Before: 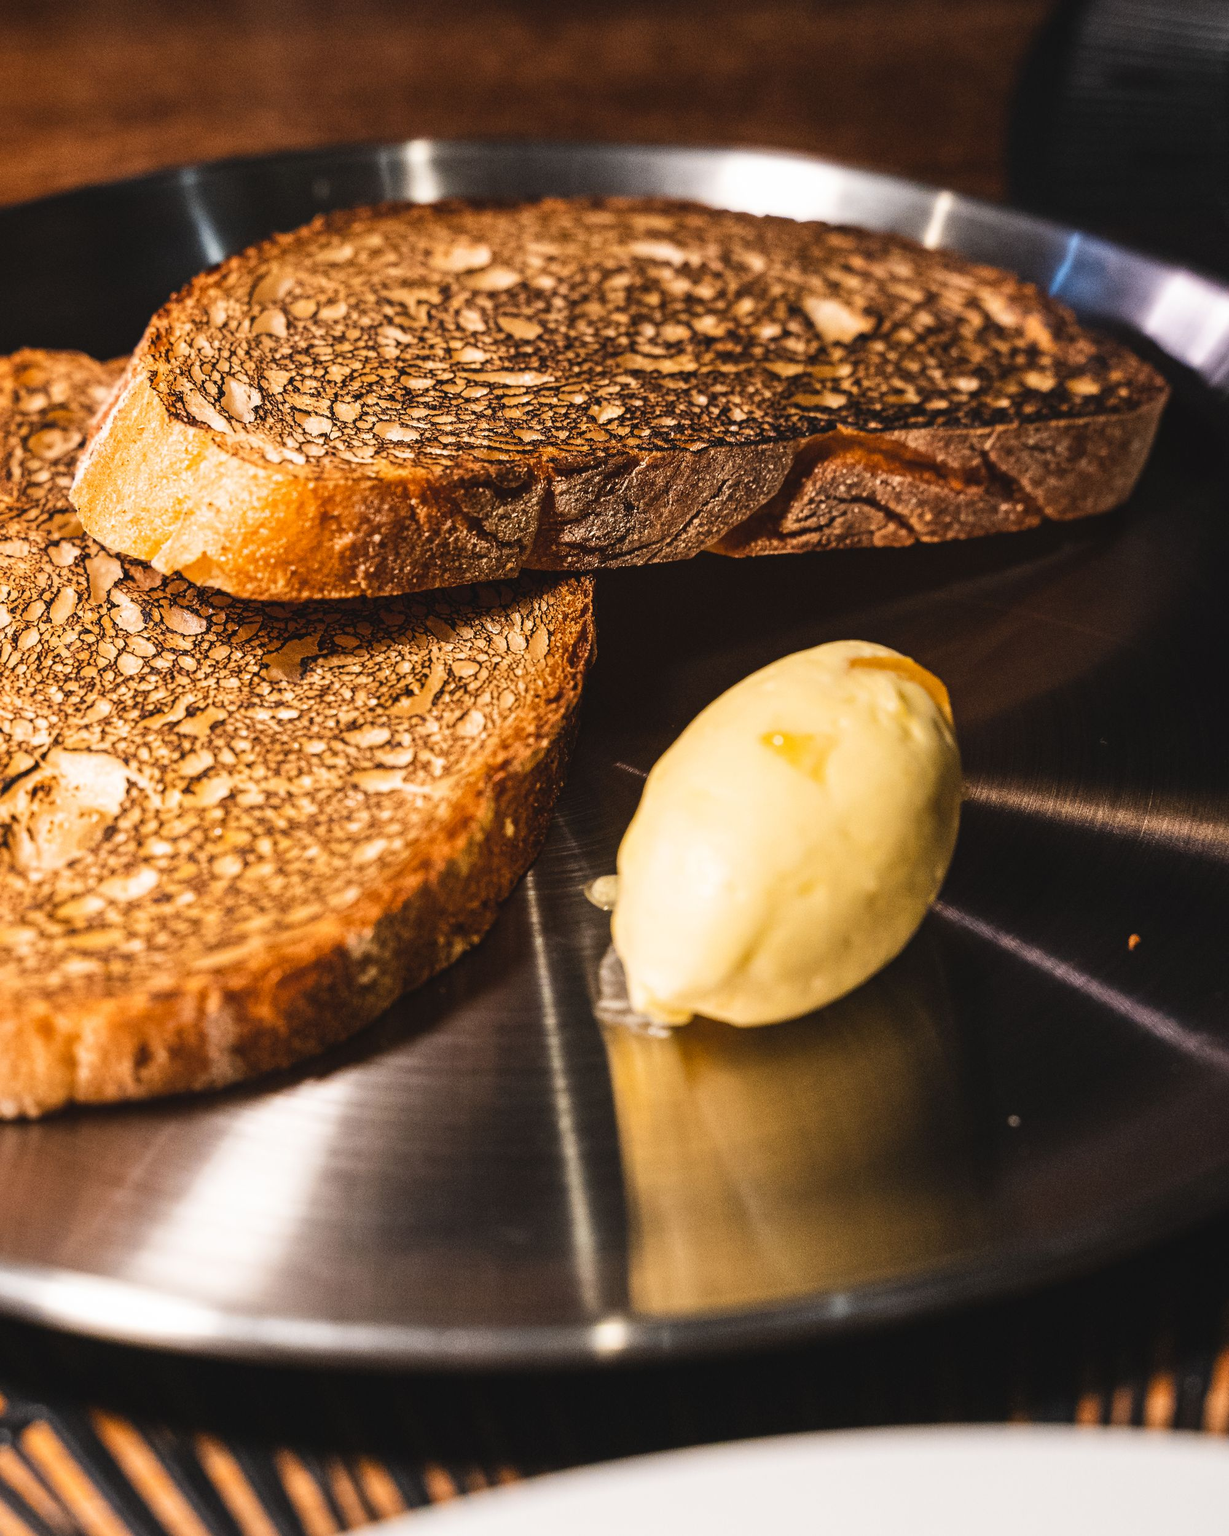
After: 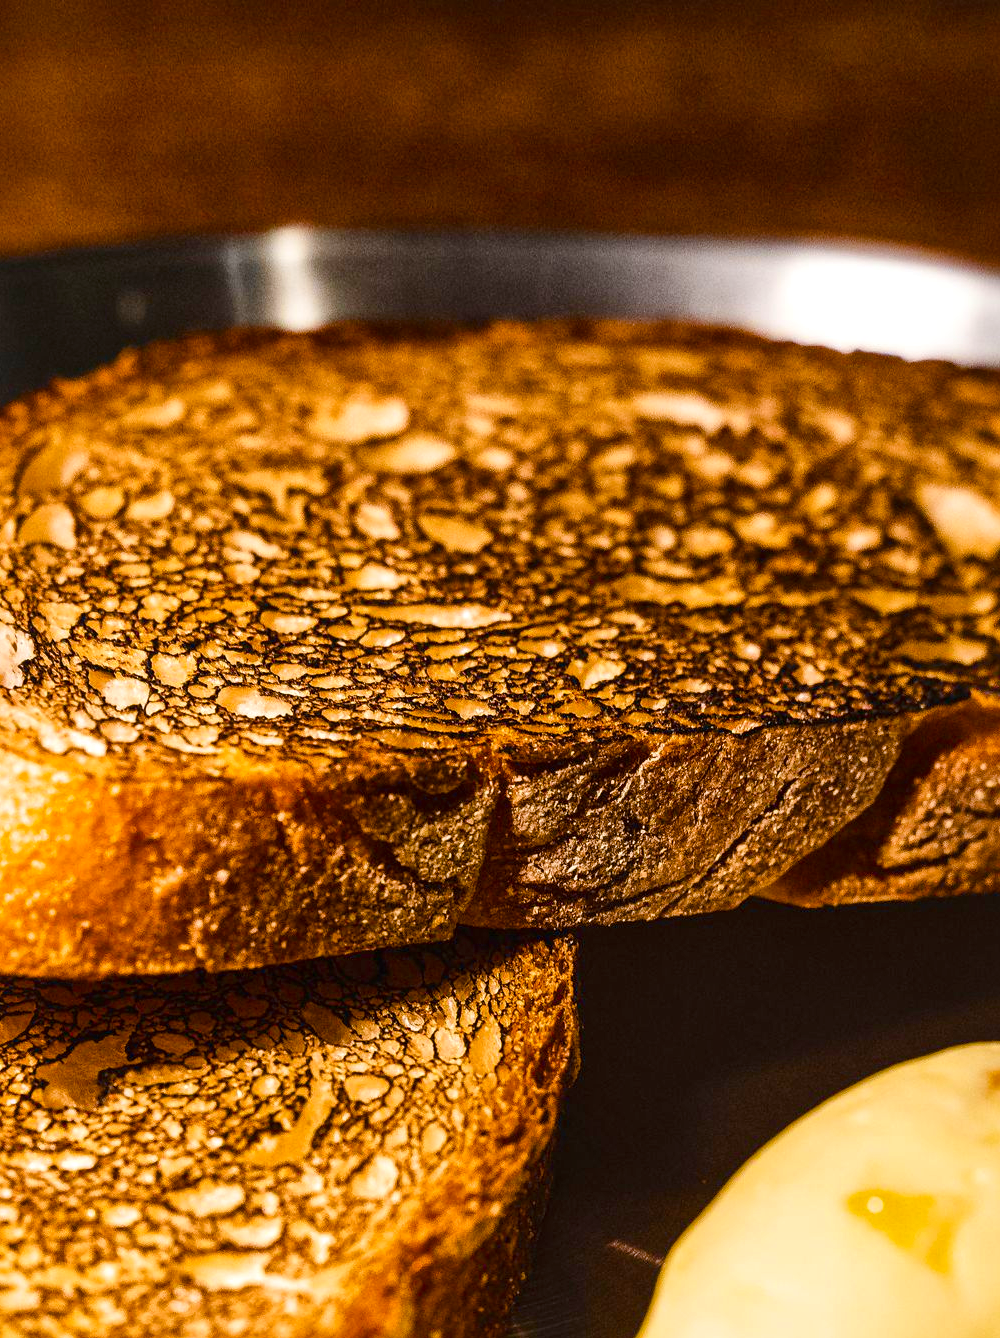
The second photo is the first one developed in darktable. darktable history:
local contrast: mode bilateral grid, contrast 20, coarseness 50, detail 148%, midtone range 0.2
crop: left 19.556%, right 30.401%, bottom 46.458%
color balance rgb: perceptual saturation grading › global saturation 20%, perceptual saturation grading › highlights -25%, perceptual saturation grading › shadows 50.52%, global vibrance 40.24%
